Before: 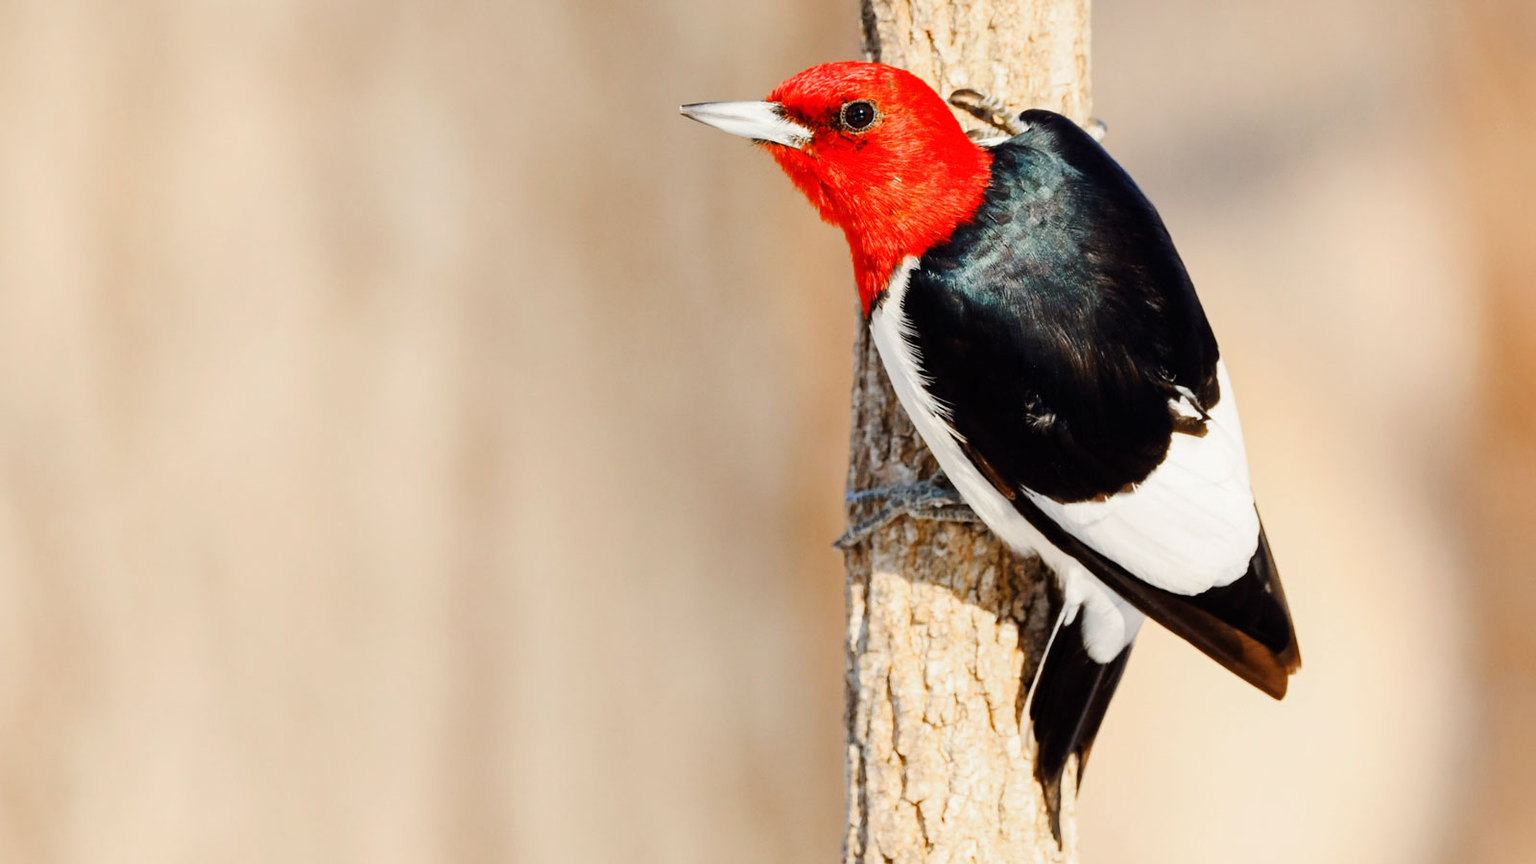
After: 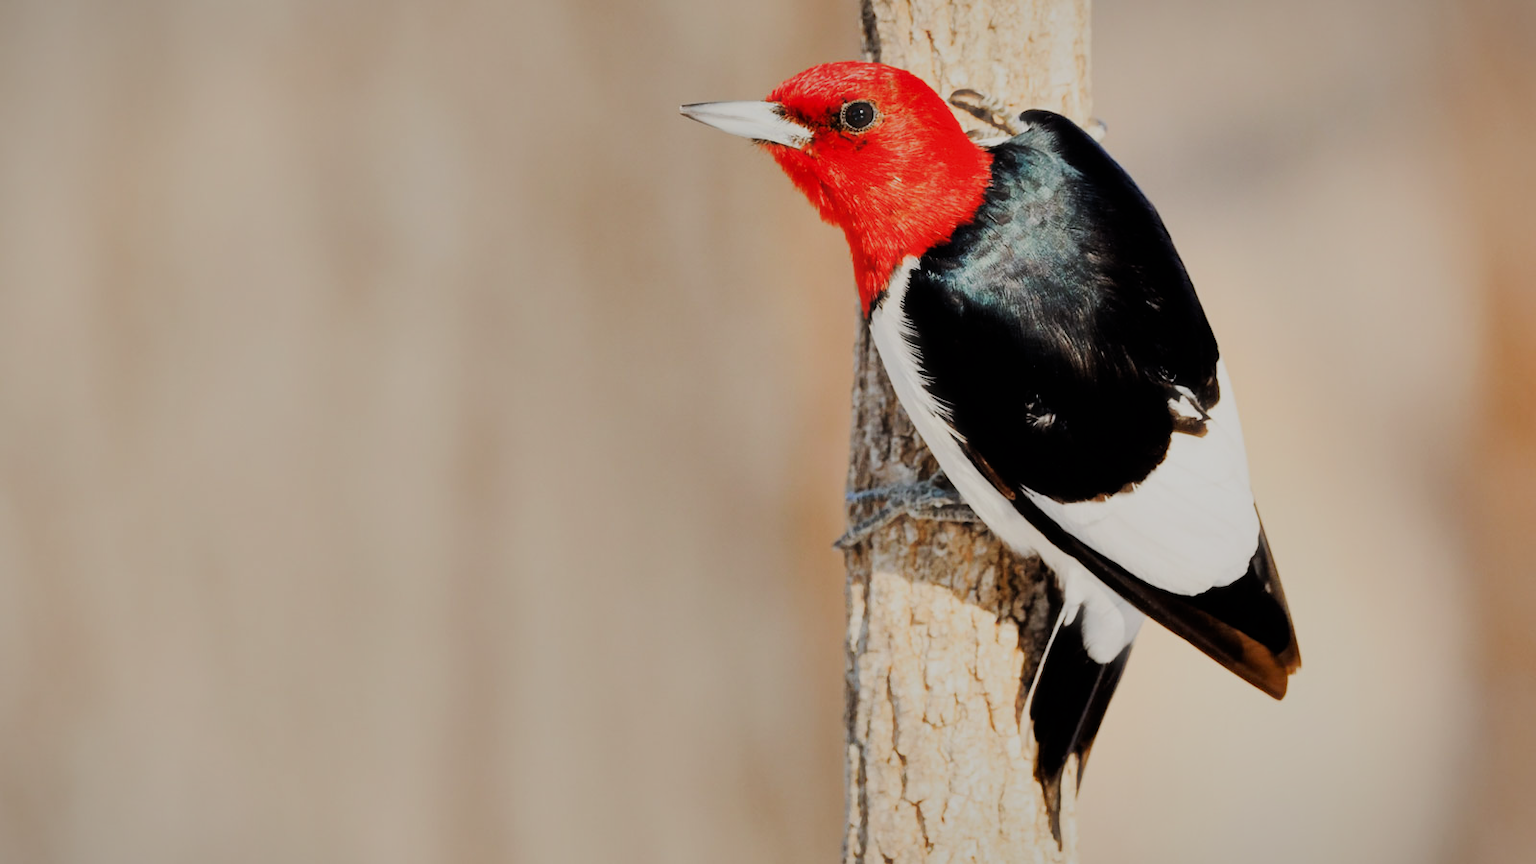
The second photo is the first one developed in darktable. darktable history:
shadows and highlights: shadows 40.09, highlights -53.95, low approximation 0.01, soften with gaussian
haze removal: strength -0.106, compatibility mode true, adaptive false
filmic rgb: black relative exposure -7.12 EV, white relative exposure 5.35 EV, hardness 3.03
vignetting: fall-off start 97.49%, fall-off radius 99.37%, width/height ratio 1.372, unbound false
